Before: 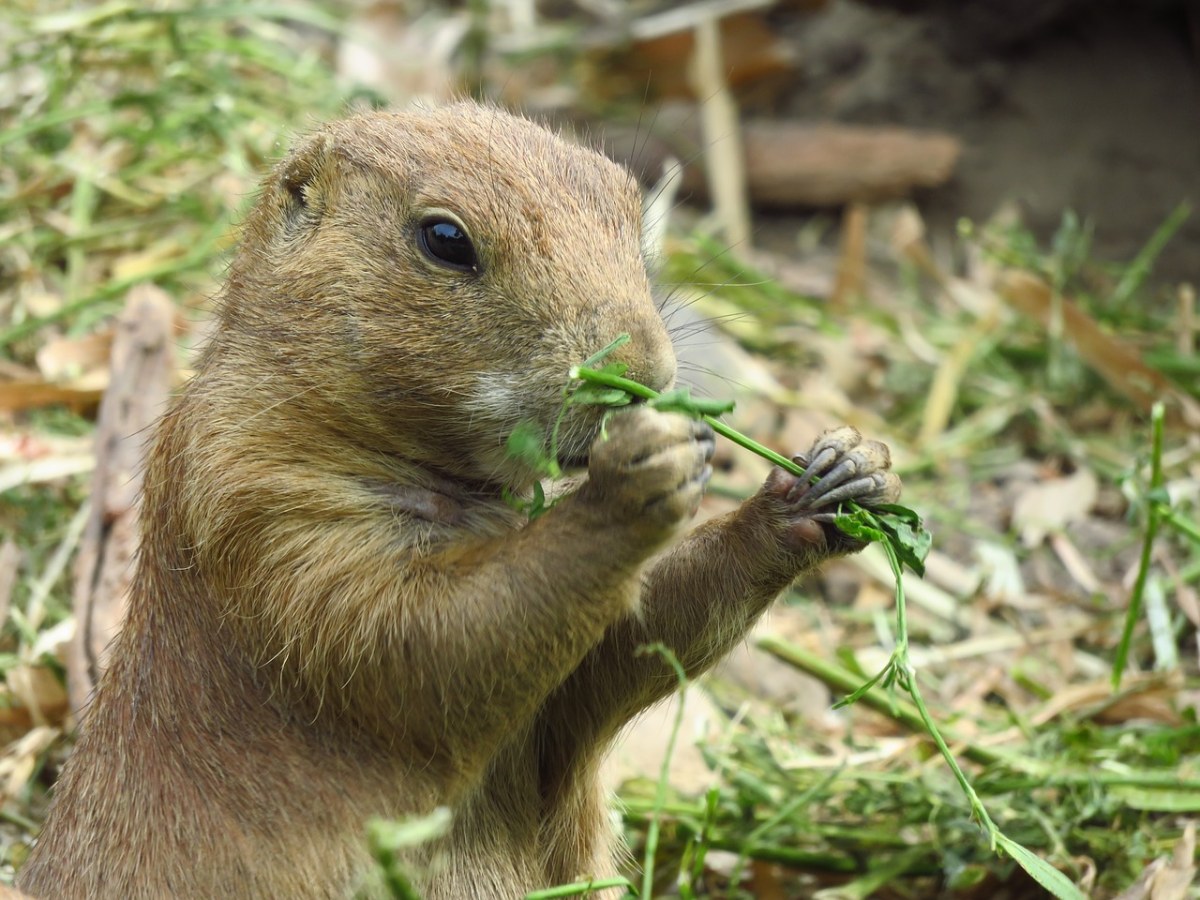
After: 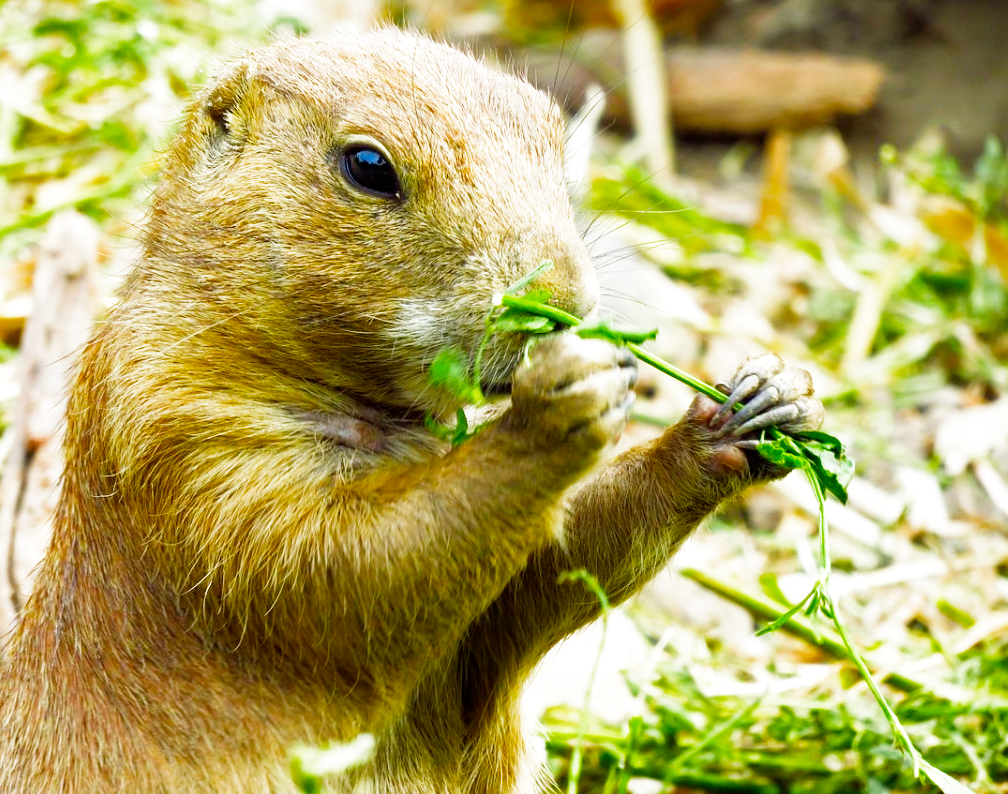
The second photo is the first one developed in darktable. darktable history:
filmic rgb: middle gray luminance 10%, black relative exposure -8.61 EV, white relative exposure 3.3 EV, threshold 6 EV, target black luminance 0%, hardness 5.2, latitude 44.69%, contrast 1.302, highlights saturation mix 5%, shadows ↔ highlights balance 24.64%, add noise in highlights 0, preserve chrominance no, color science v3 (2019), use custom middle-gray values true, iterations of high-quality reconstruction 0, contrast in highlights soft, enable highlight reconstruction true
color balance rgb: linear chroma grading › global chroma 15%, perceptual saturation grading › global saturation 30%
crop: left 6.446%, top 8.188%, right 9.538%, bottom 3.548%
white balance: emerald 1
